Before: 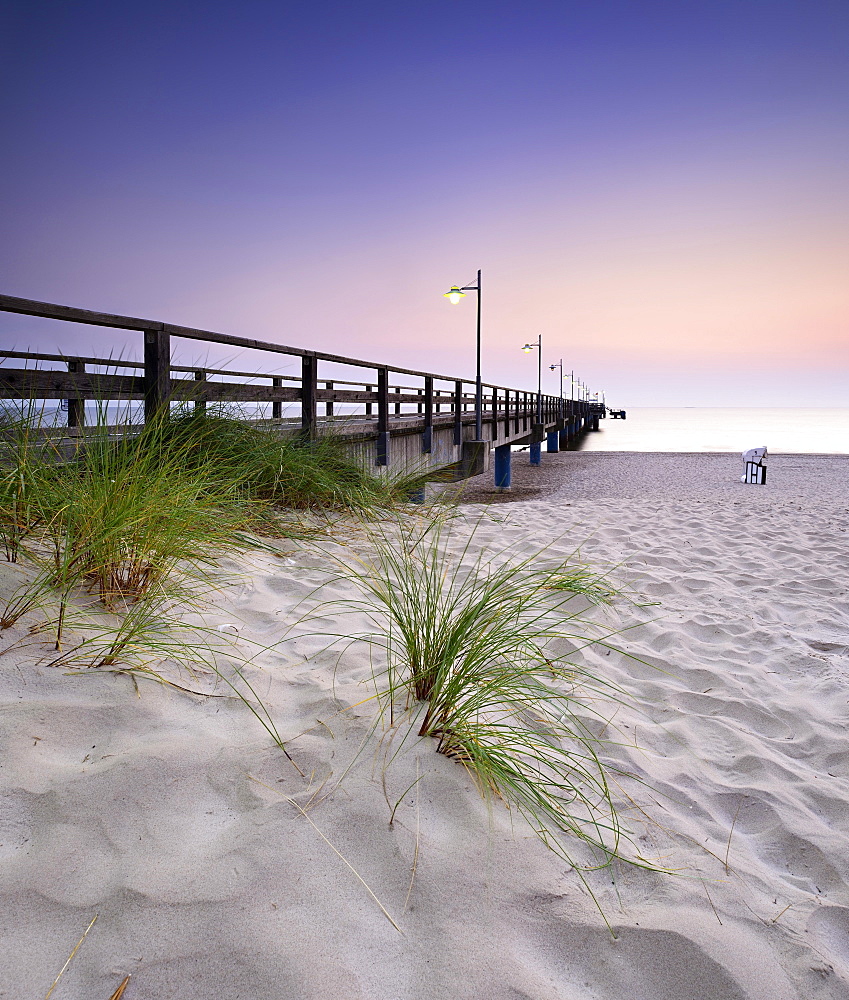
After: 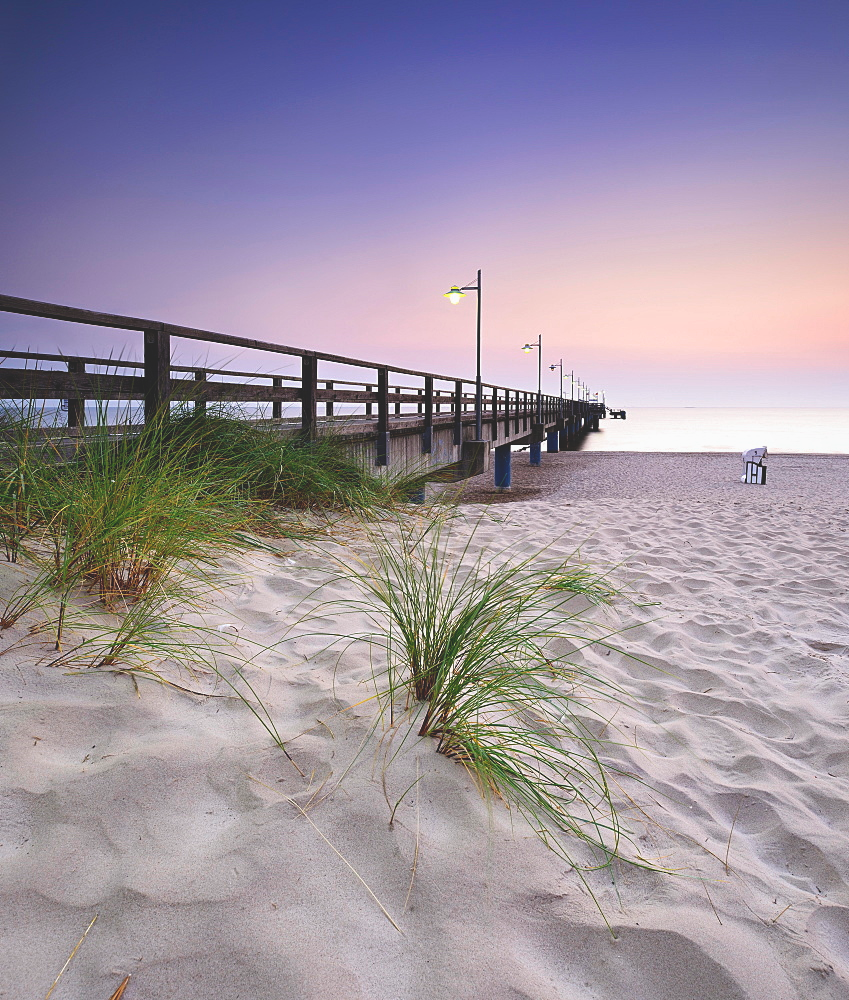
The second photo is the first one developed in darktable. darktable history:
exposure: black level correction -0.024, exposure -0.117 EV, compensate highlight preservation false
local contrast: mode bilateral grid, contrast 19, coarseness 49, detail 119%, midtone range 0.2
